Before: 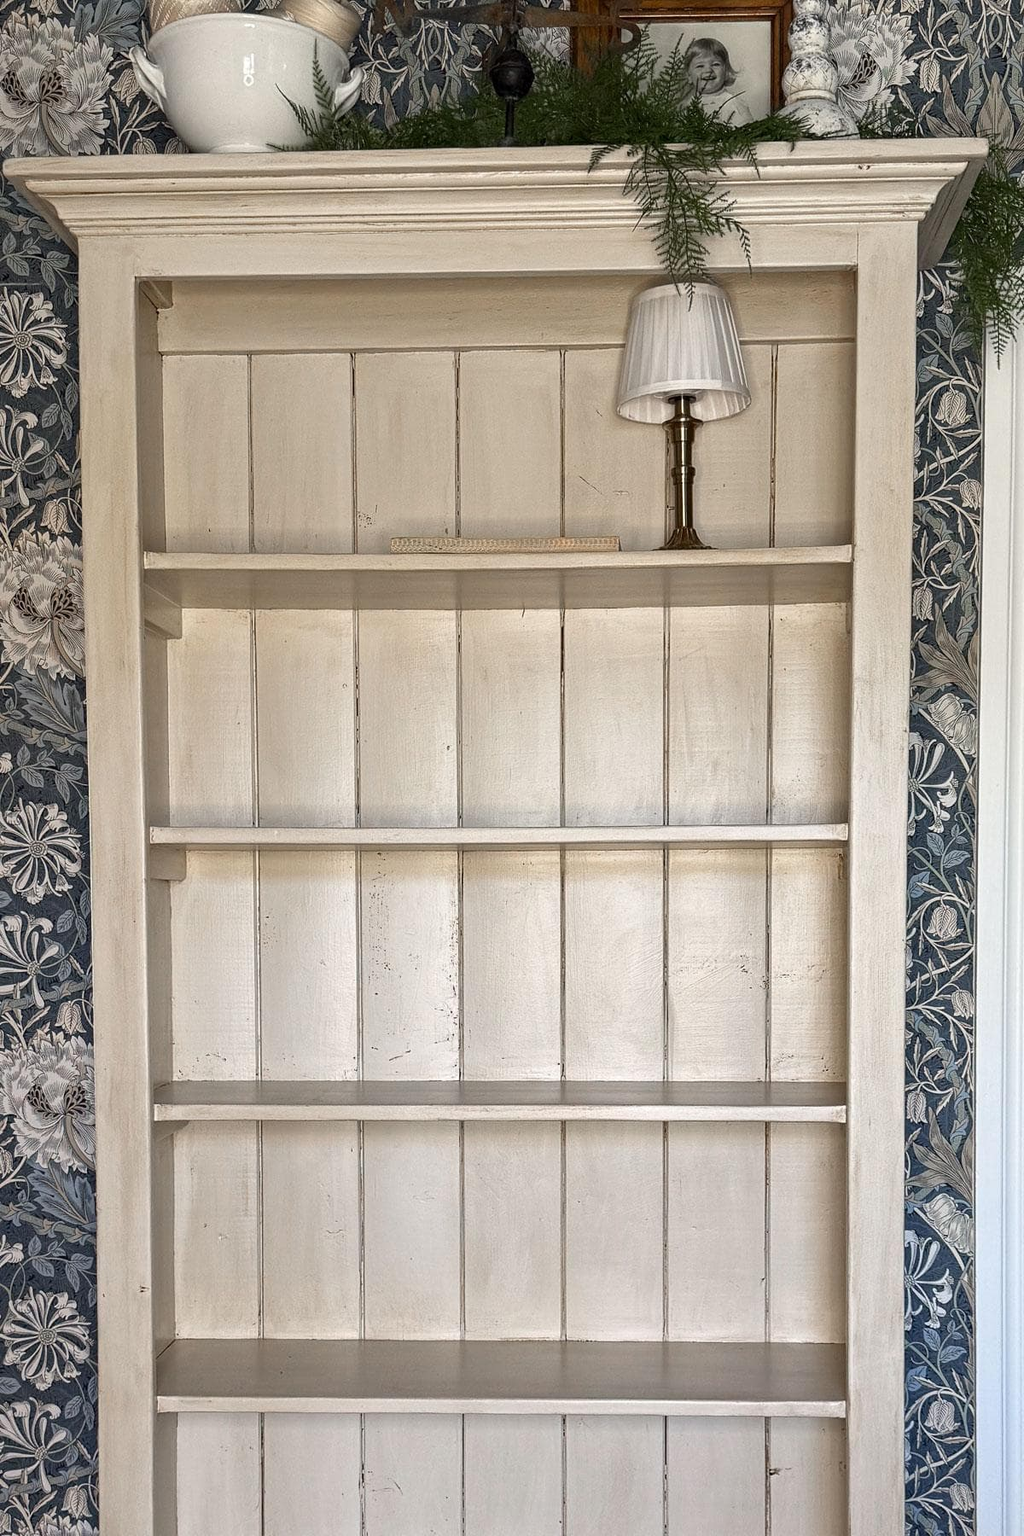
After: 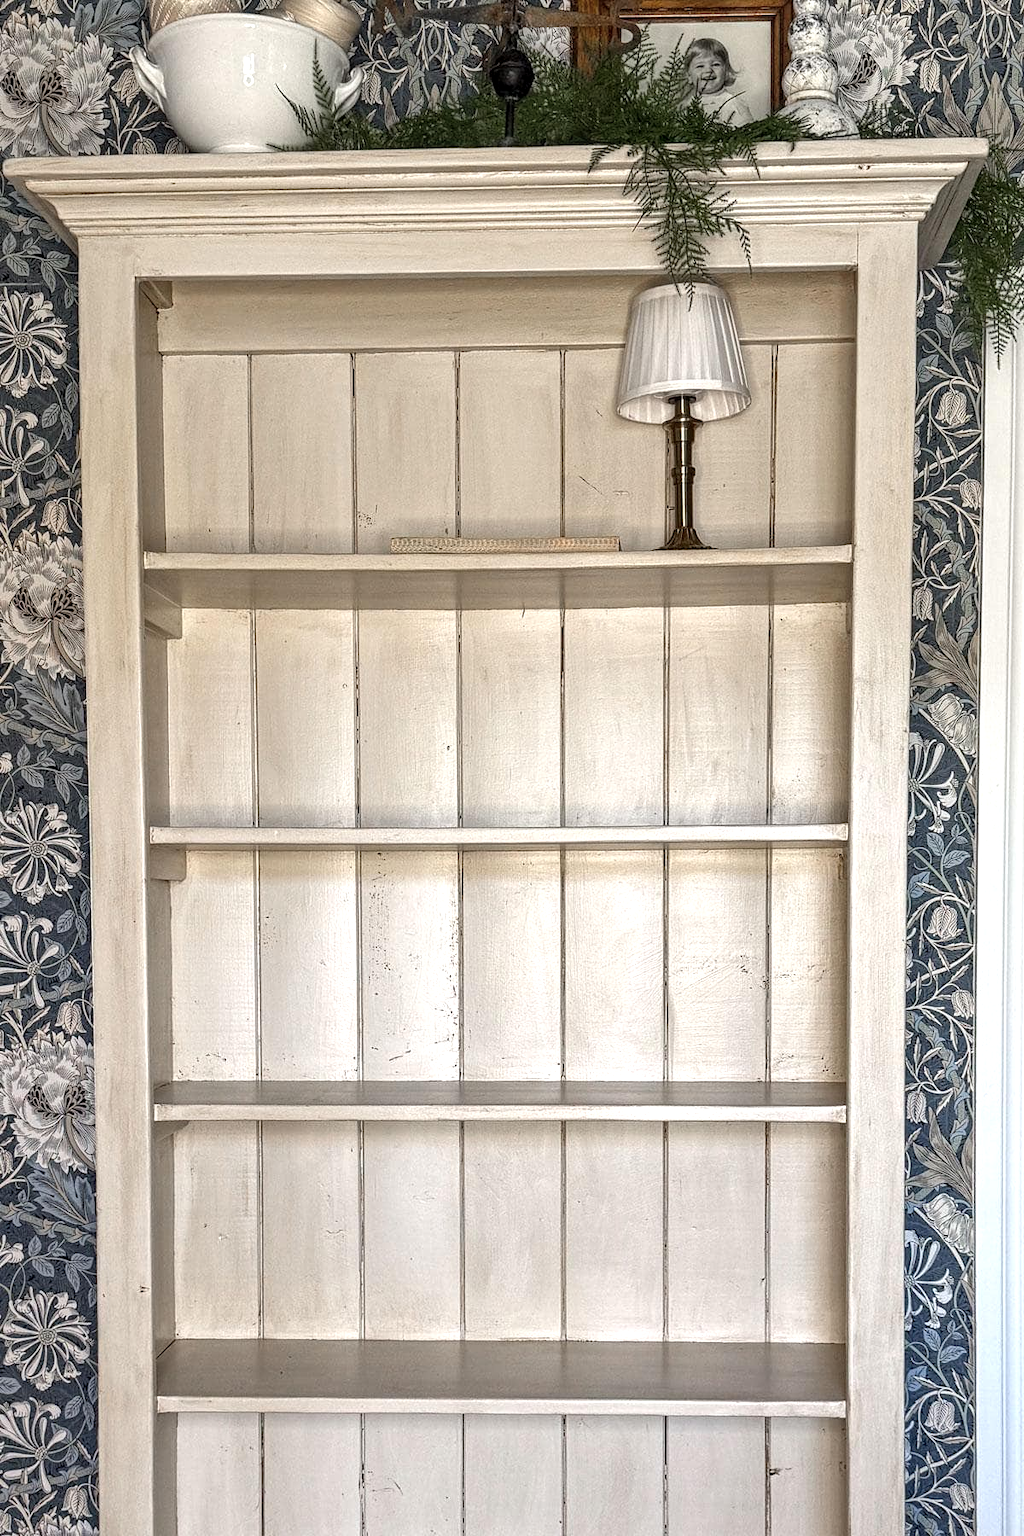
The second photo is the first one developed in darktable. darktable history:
local contrast: on, module defaults
shadows and highlights: radius 110.2, shadows 51.36, white point adjustment 9.11, highlights -6, soften with gaussian
